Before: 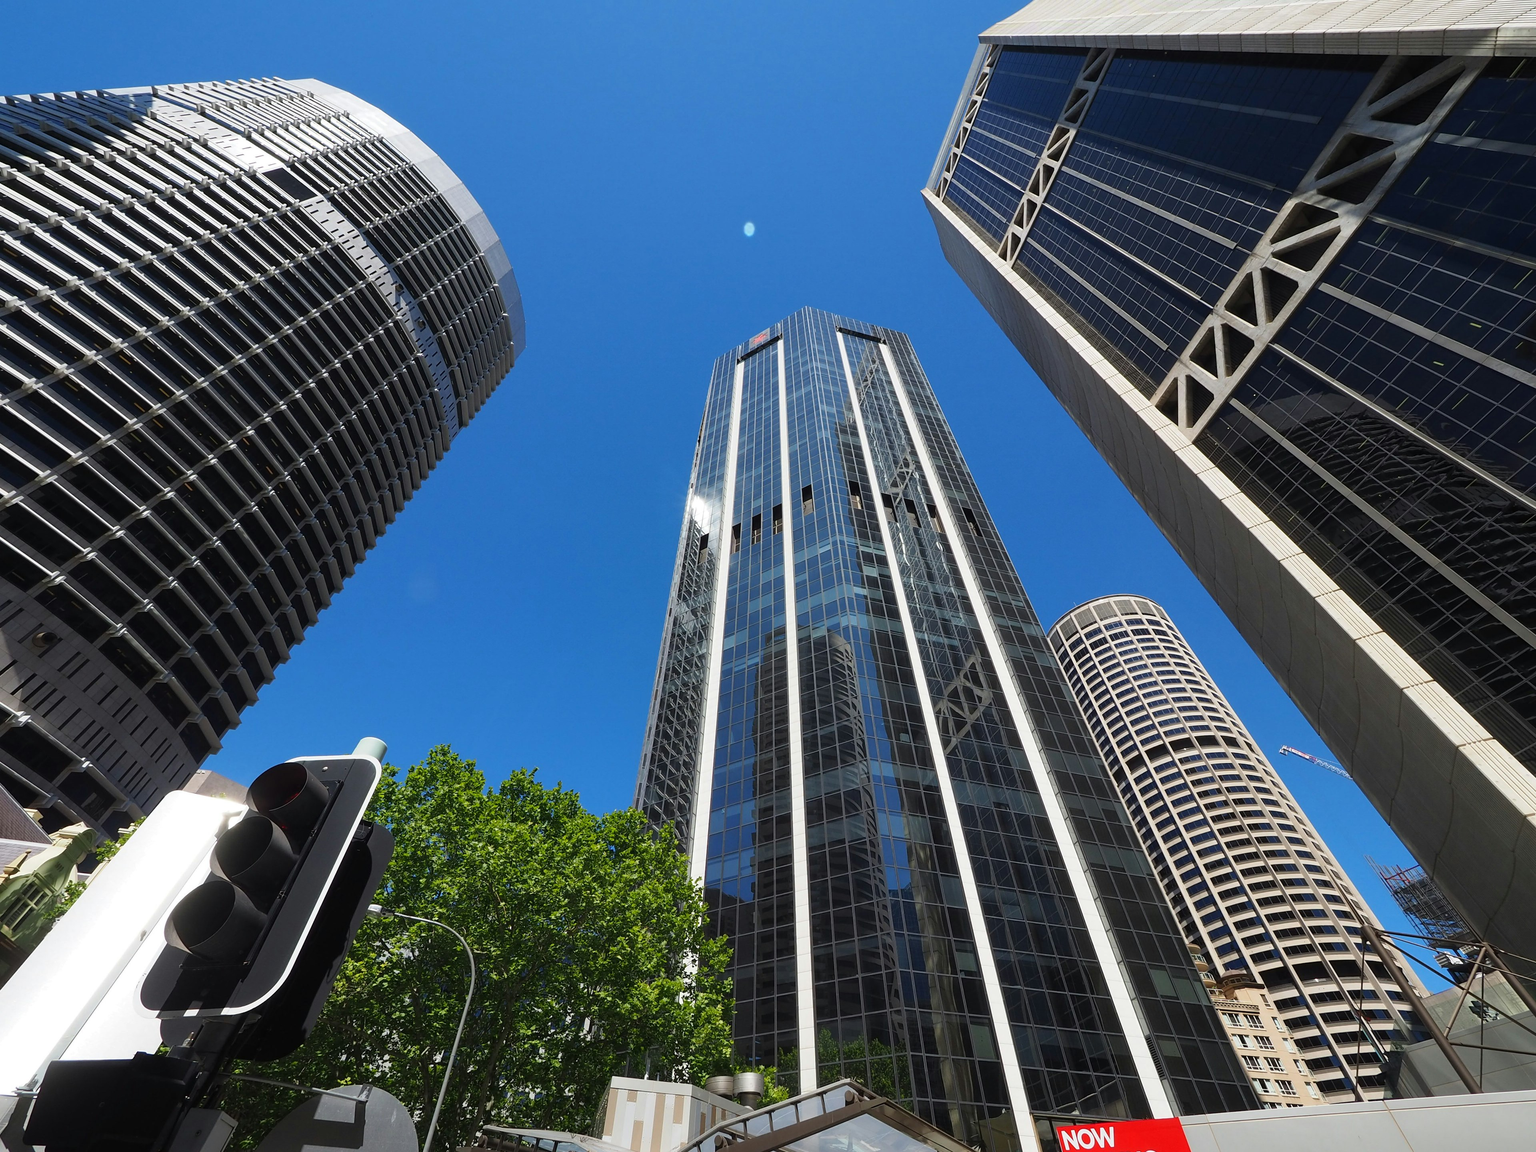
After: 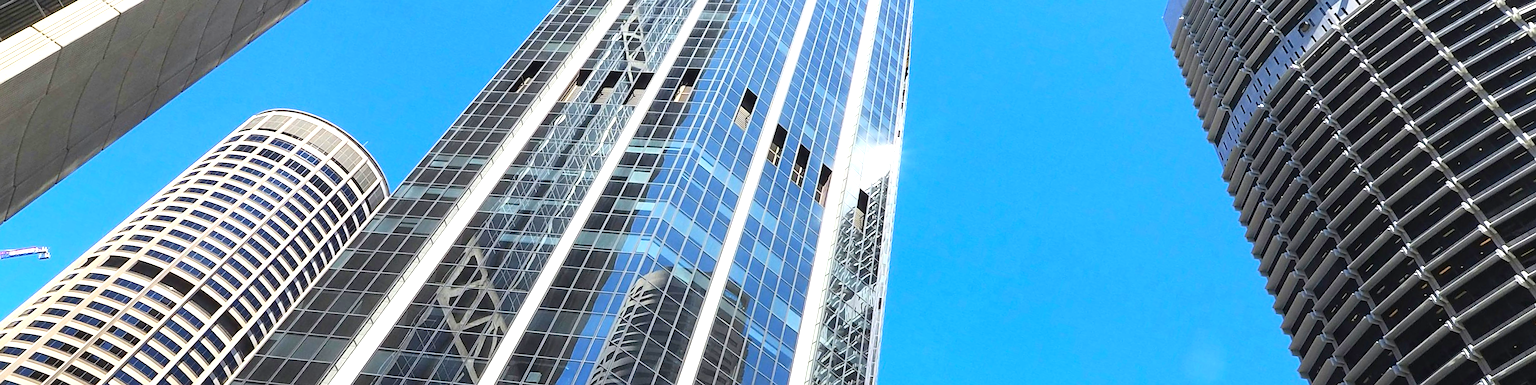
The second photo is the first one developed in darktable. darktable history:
crop and rotate: angle 16.12°, top 30.835%, bottom 35.653%
contrast brightness saturation: contrast 0.2, brightness 0.16, saturation 0.22
sharpen: radius 1
exposure: black level correction 0.001, exposure 0.955 EV, compensate exposure bias true, compensate highlight preservation false
